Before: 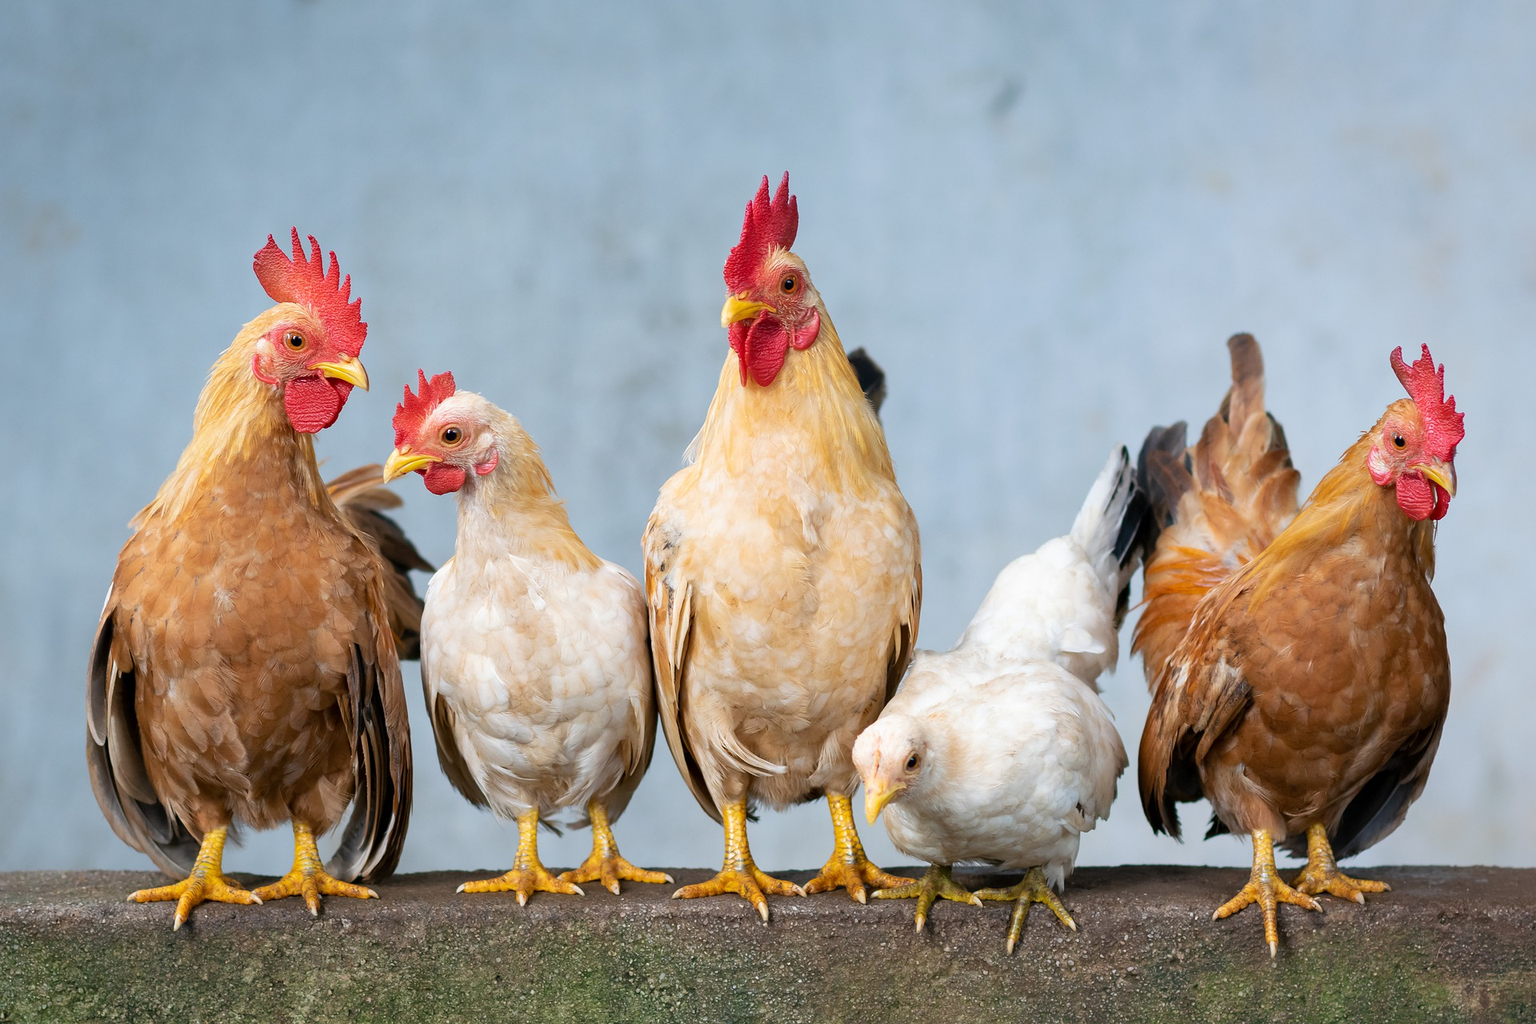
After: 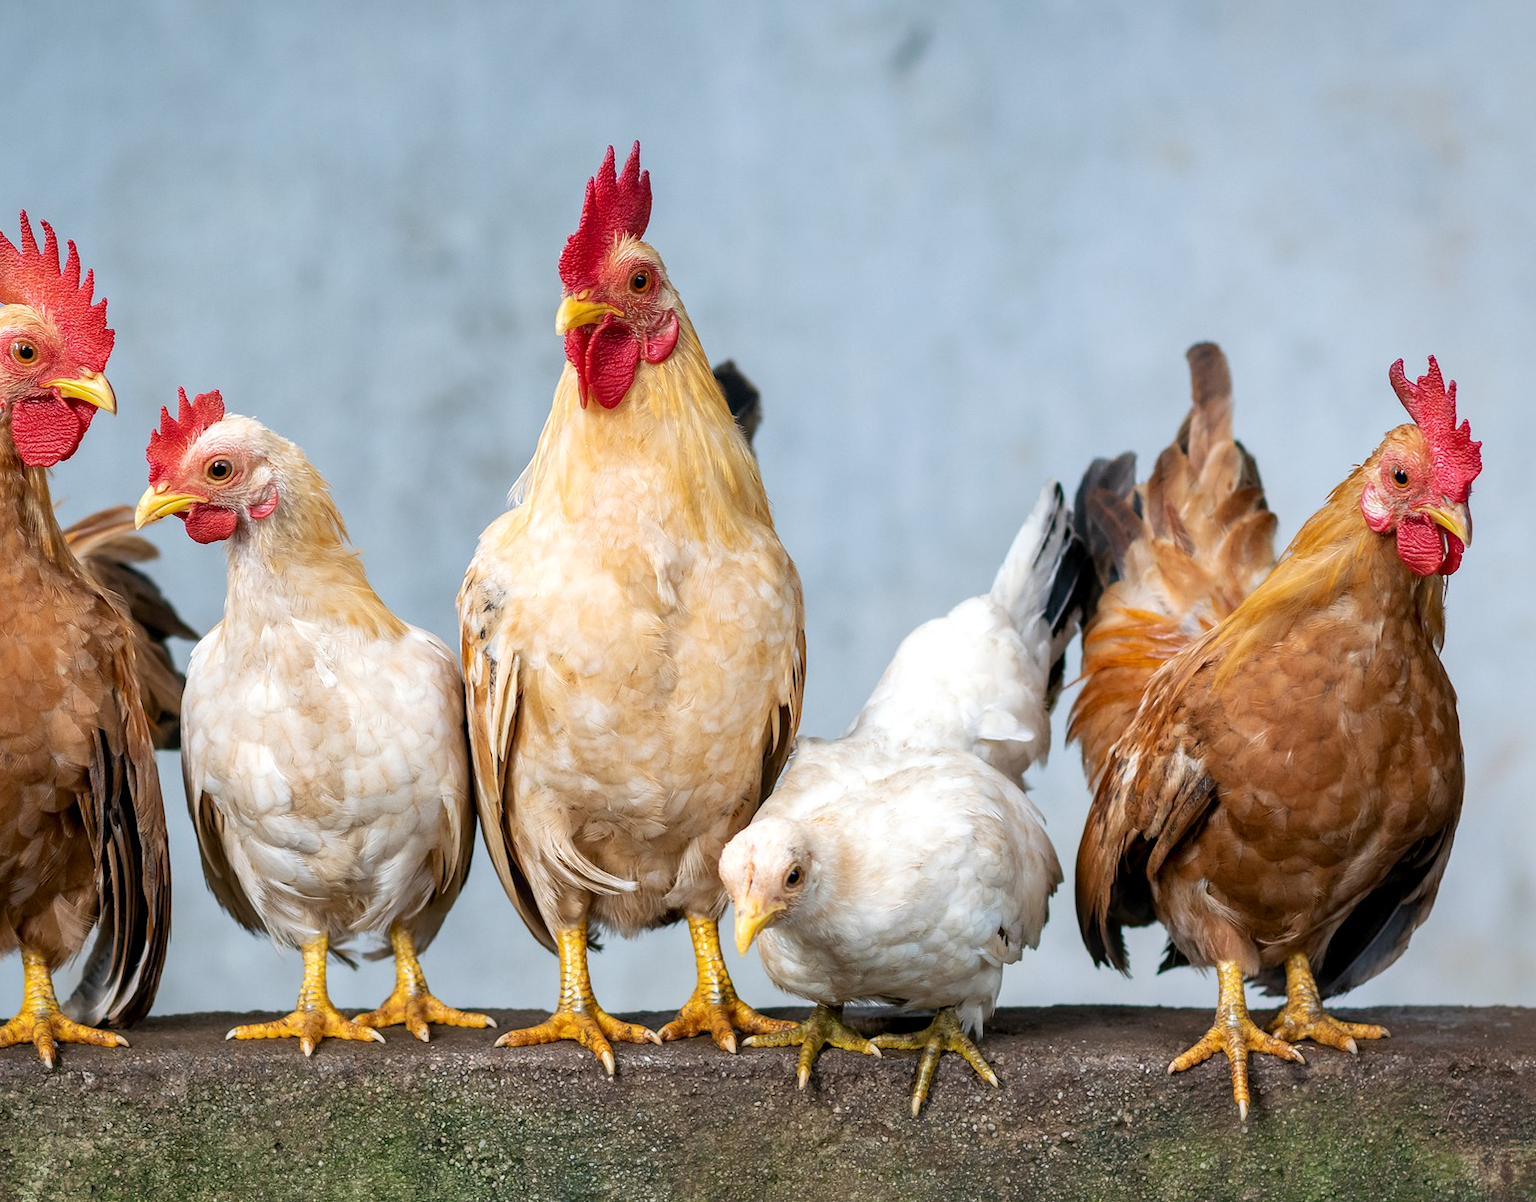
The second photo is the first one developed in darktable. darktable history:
crop and rotate: left 17.959%, top 5.771%, right 1.742%
local contrast: detail 130%
